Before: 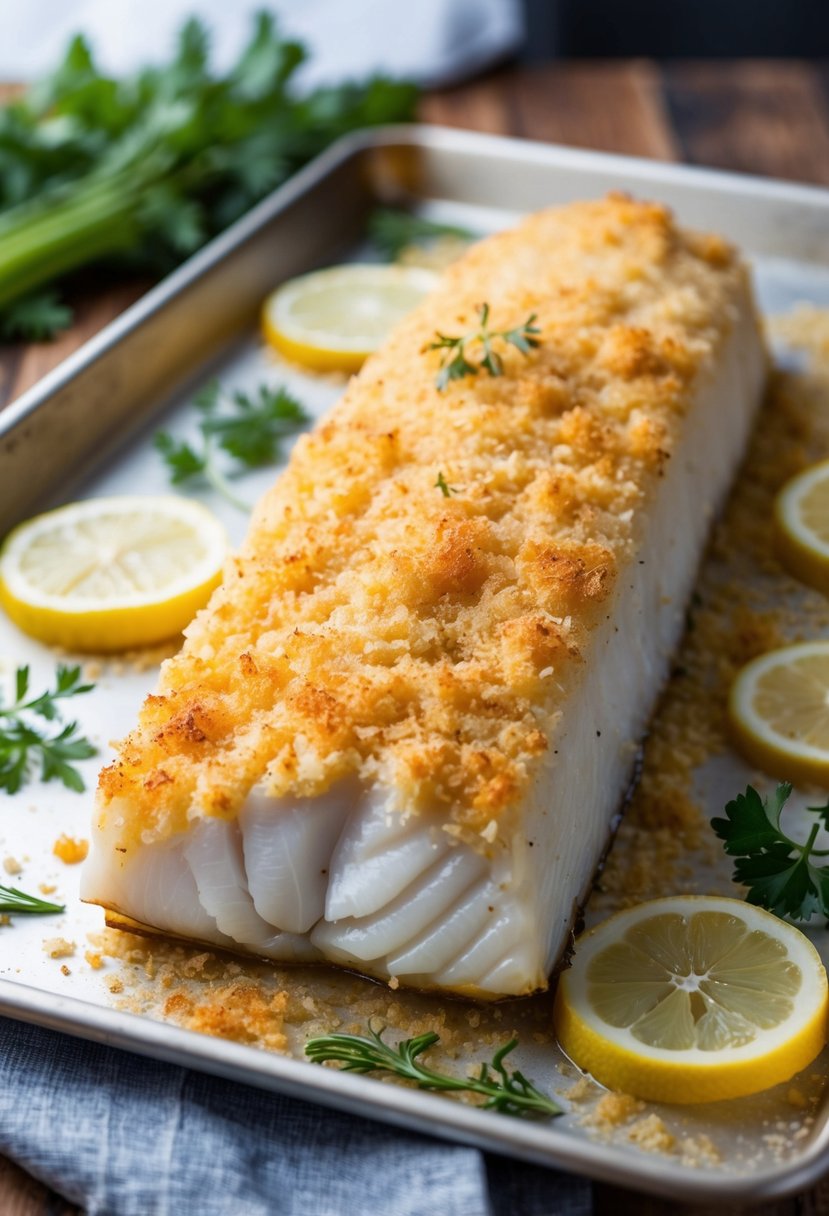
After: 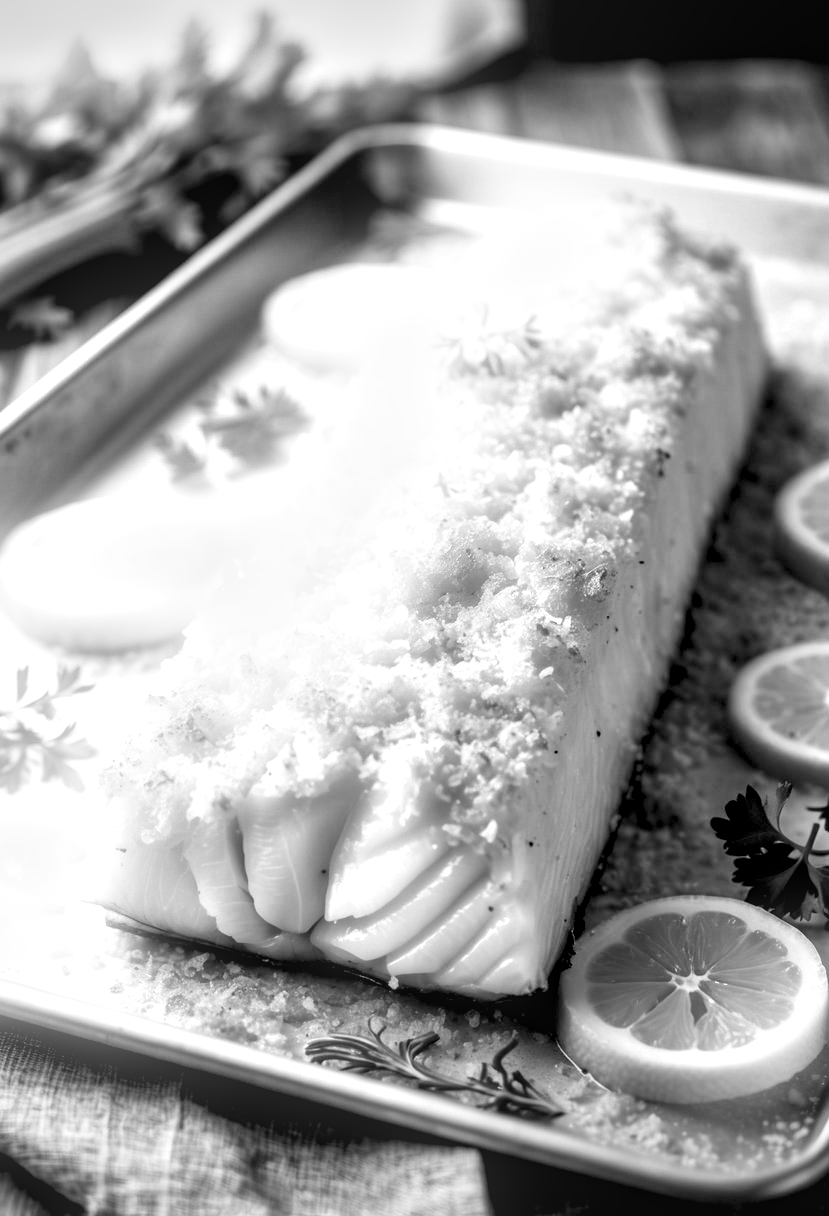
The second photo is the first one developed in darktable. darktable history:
exposure: black level correction 0, exposure 1 EV, compensate highlight preservation false
monochrome: size 3.1
local contrast: on, module defaults
color balance: lift [0.975, 0.993, 1, 1.015], gamma [1.1, 1, 1, 0.945], gain [1, 1.04, 1, 0.95]
contrast brightness saturation: contrast 0.12, brightness -0.12, saturation 0.2
vignetting: fall-off start 100%, brightness -0.282, width/height ratio 1.31
bloom: size 9%, threshold 100%, strength 7%
